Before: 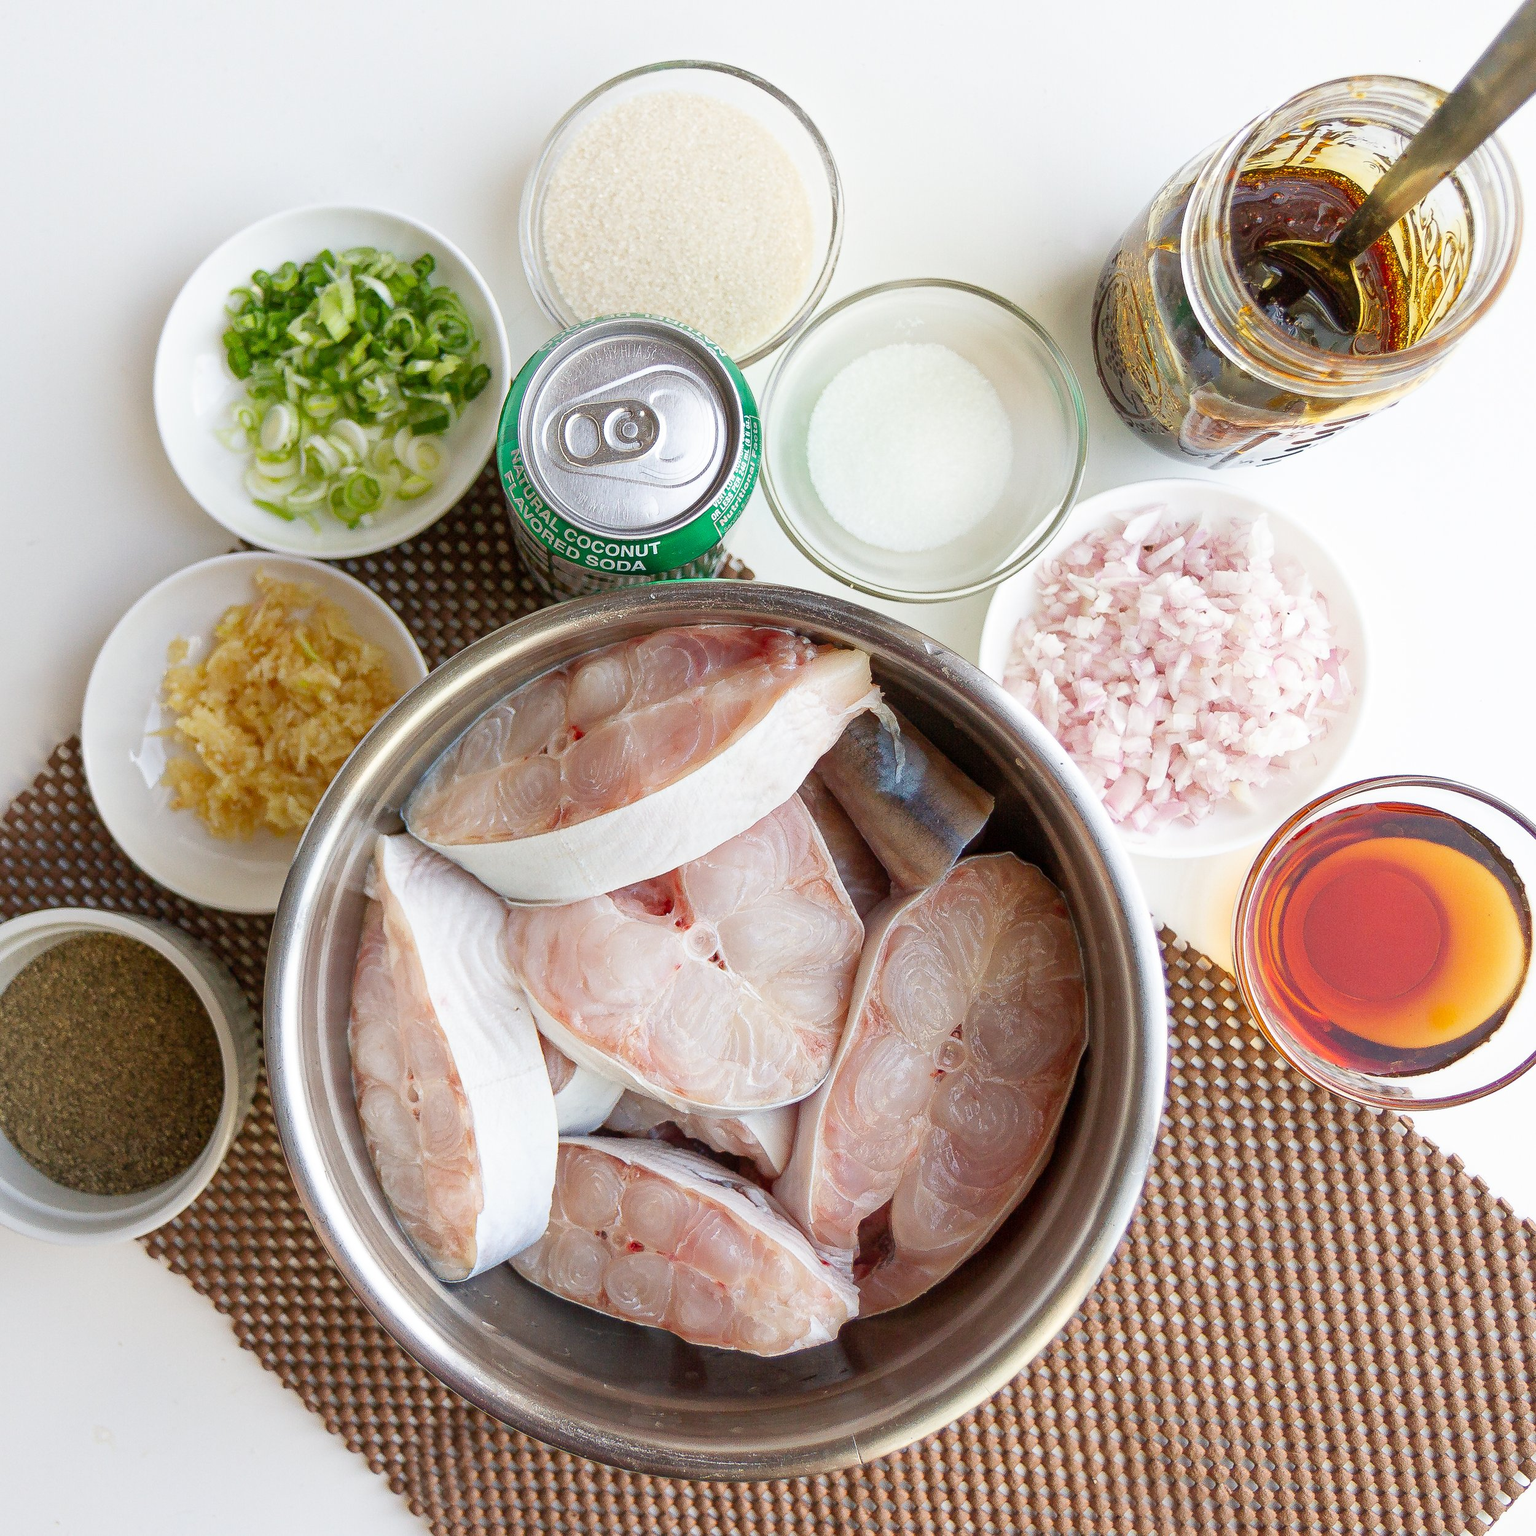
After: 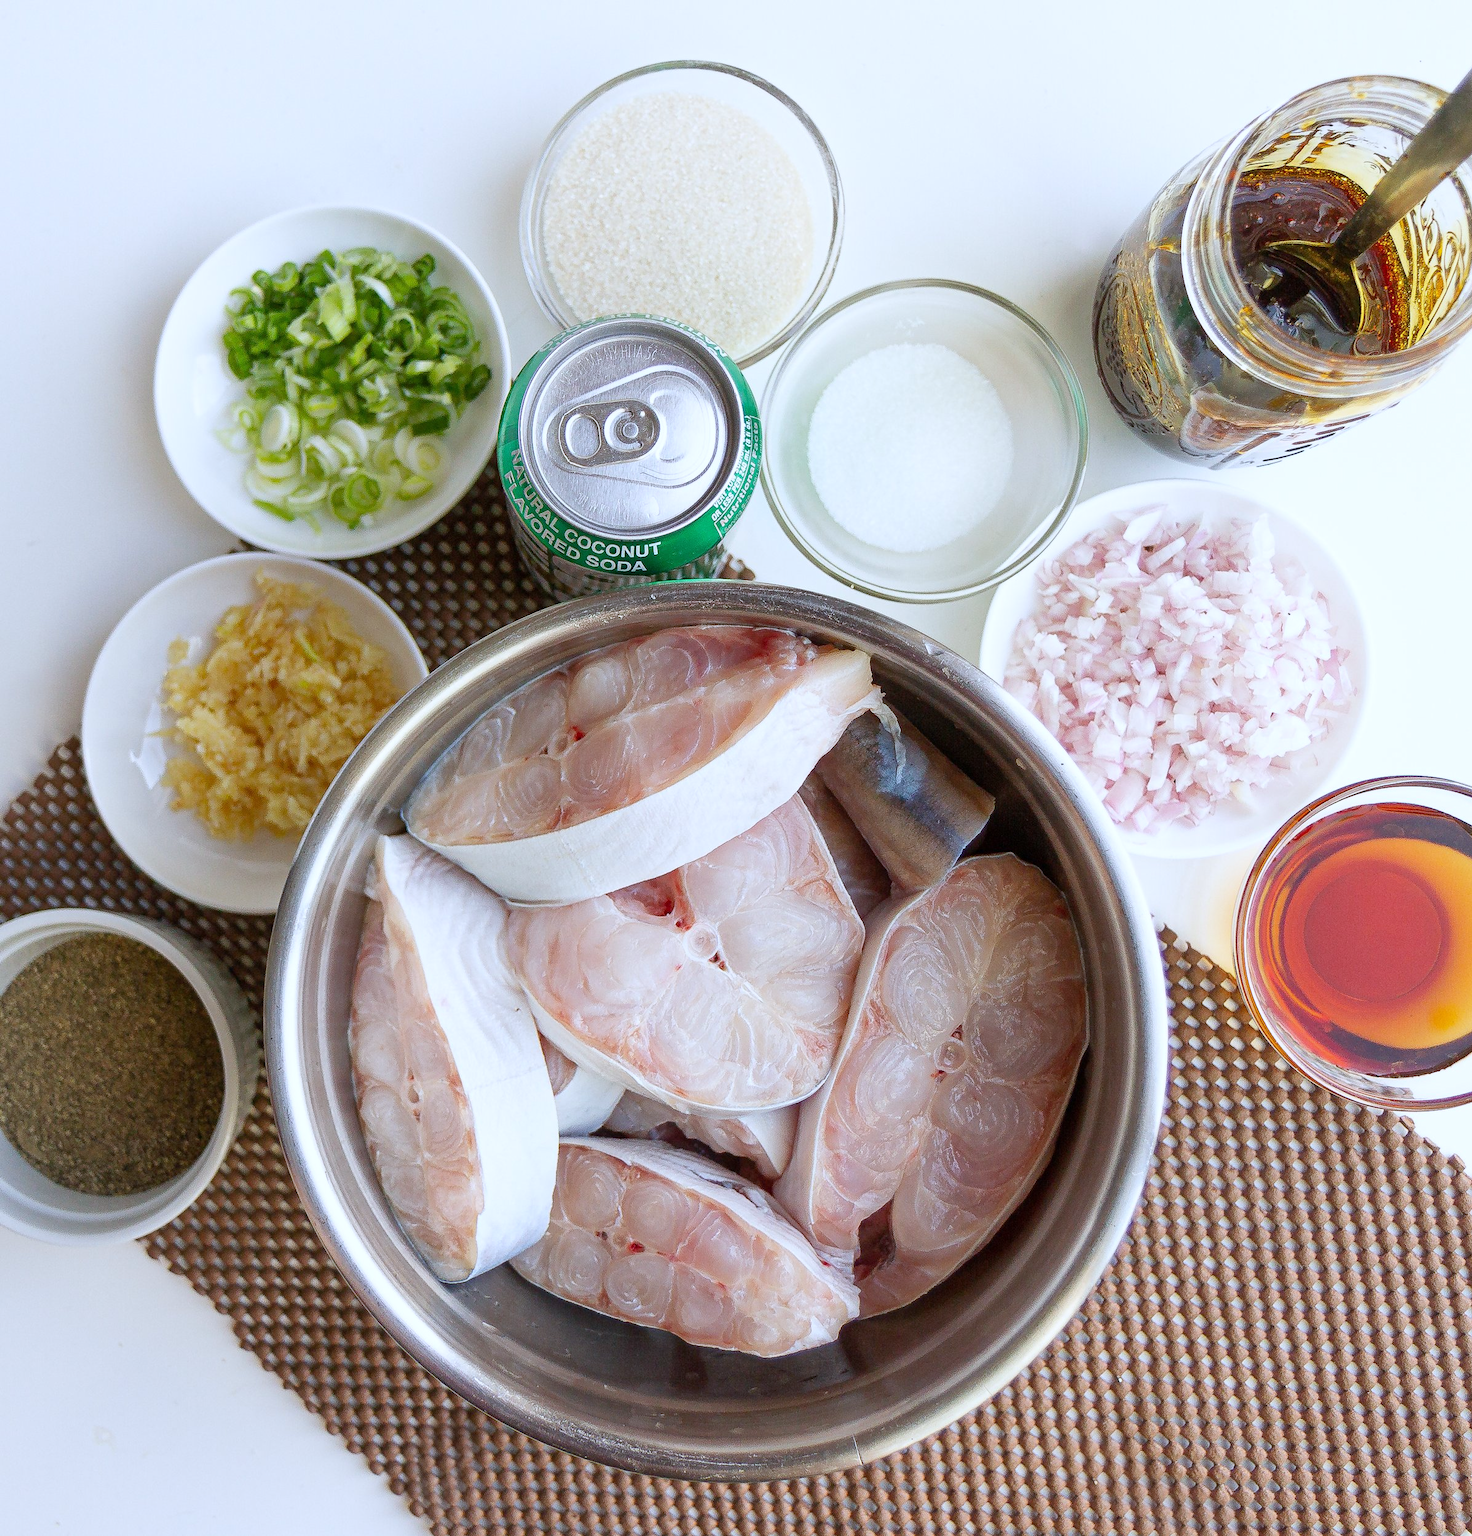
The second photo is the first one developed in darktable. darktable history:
white balance: red 0.954, blue 1.079
crop: right 4.126%, bottom 0.031%
